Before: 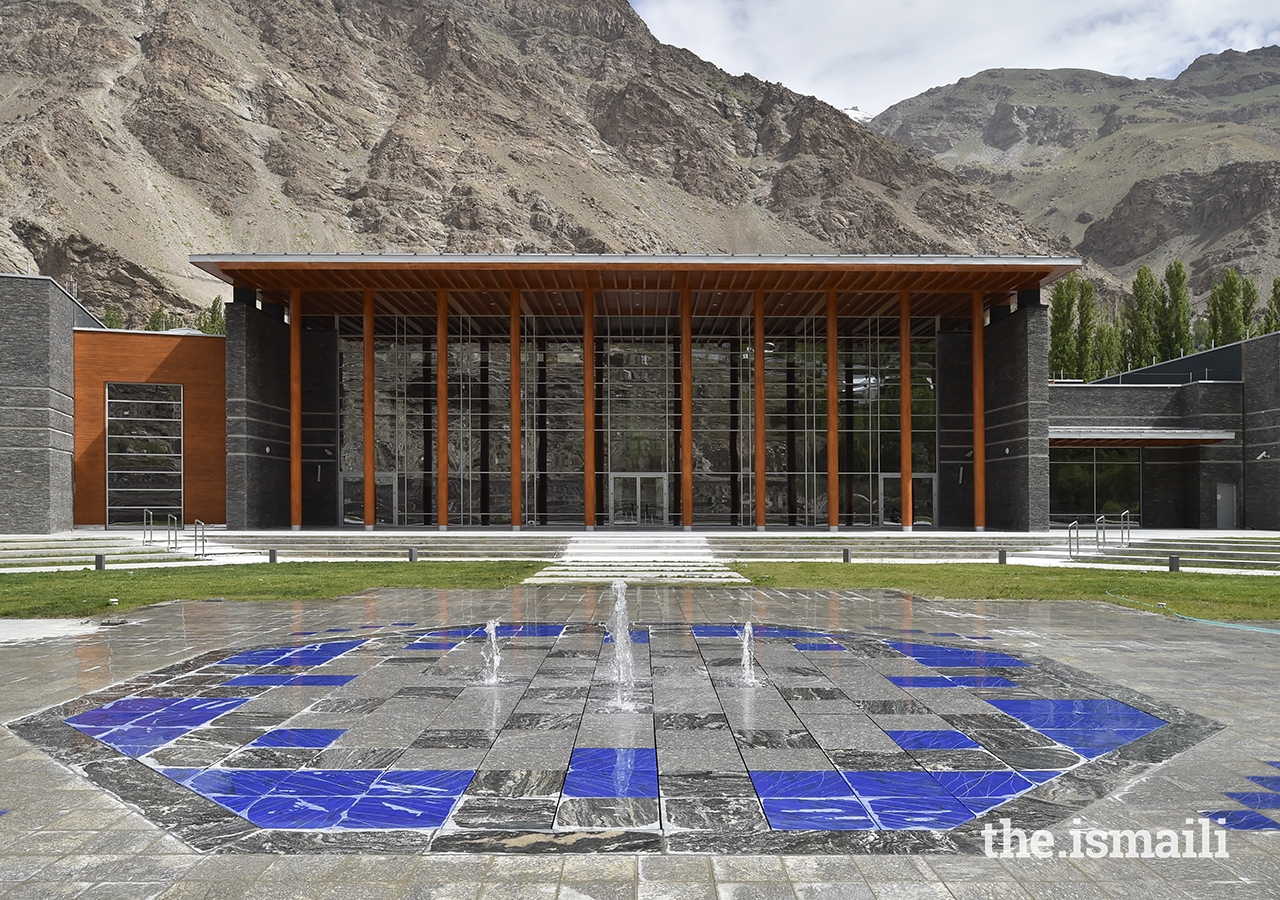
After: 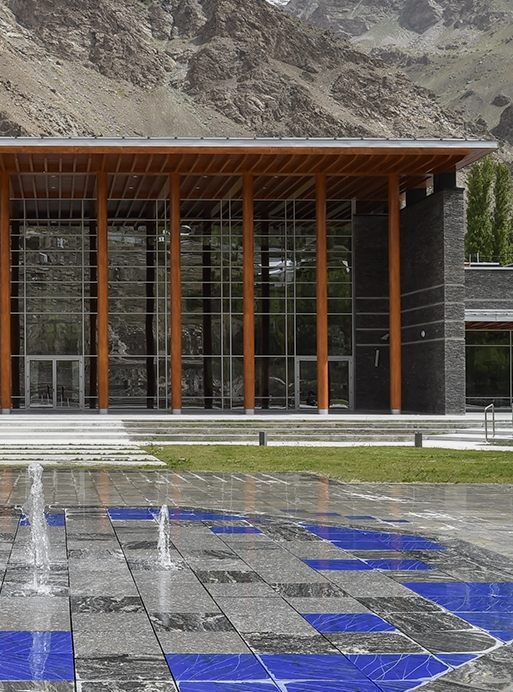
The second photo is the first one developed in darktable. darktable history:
local contrast: detail 110%
exposure: black level correction 0.002, exposure -0.097 EV, compensate highlight preservation false
crop: left 45.626%, top 13.096%, right 14.166%, bottom 10.005%
